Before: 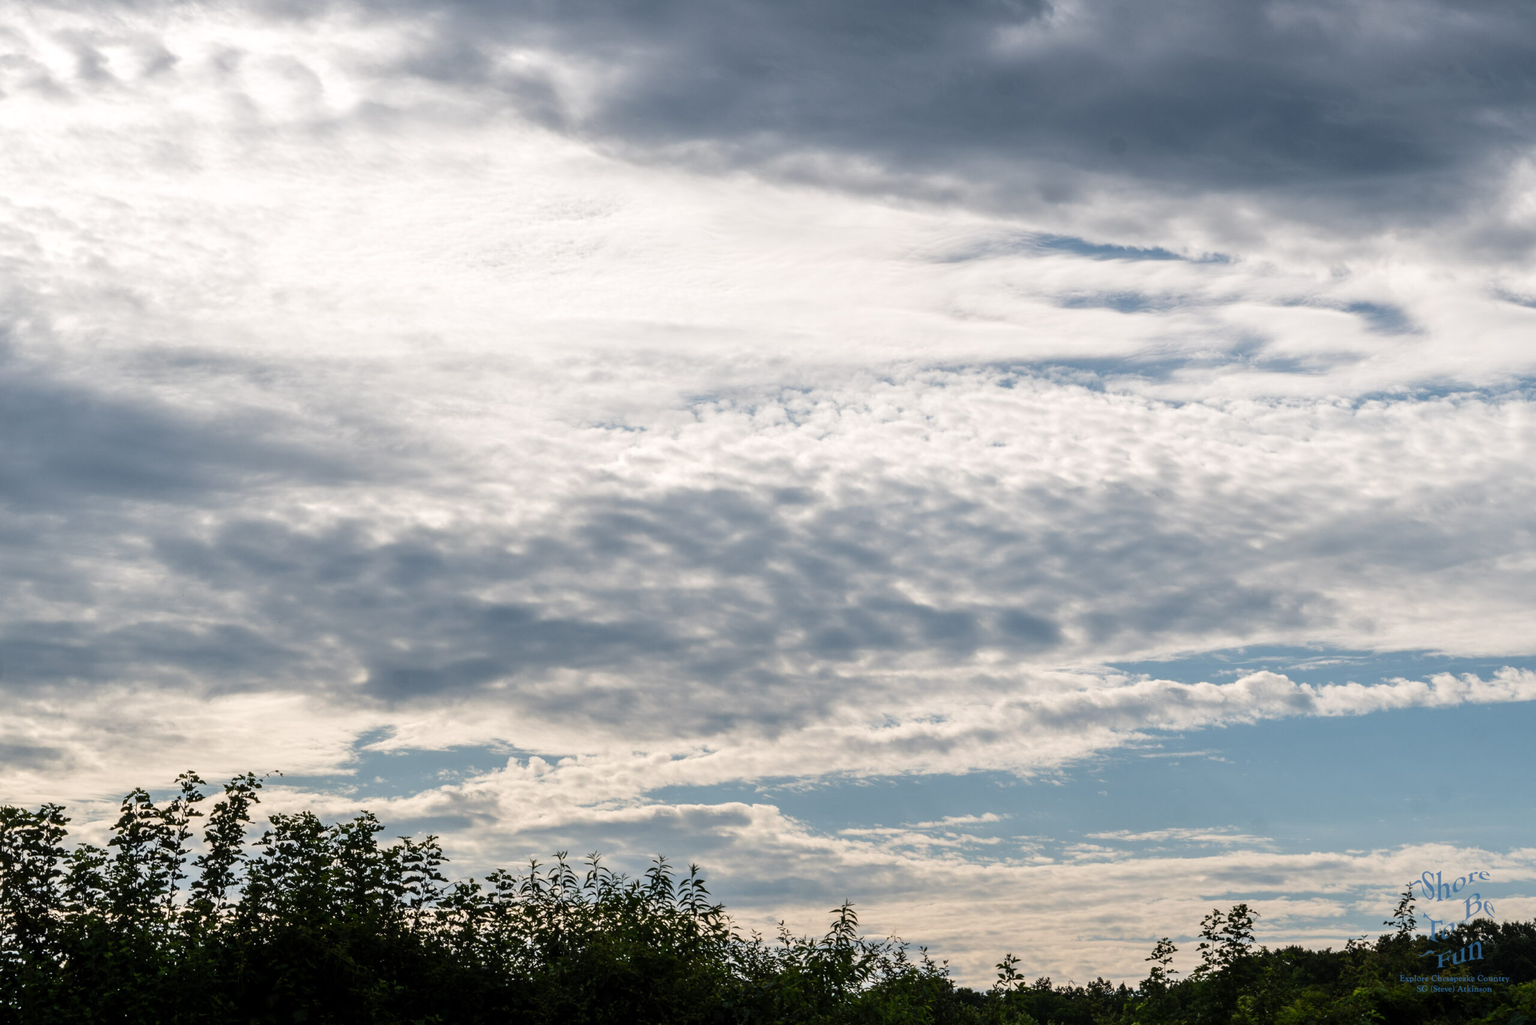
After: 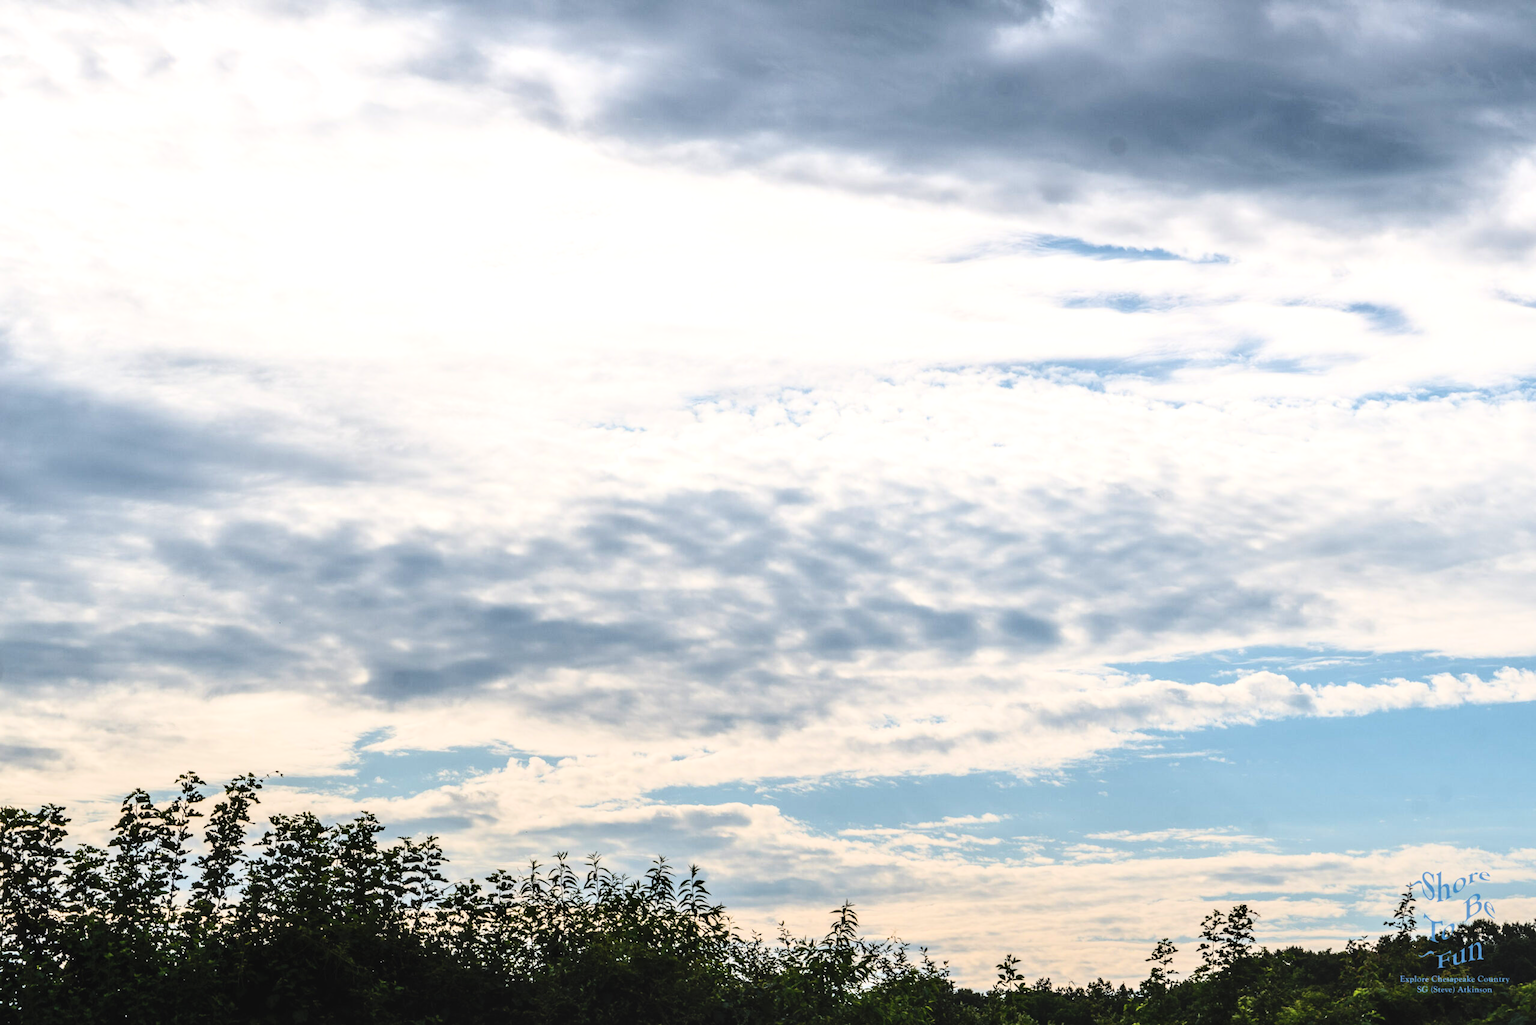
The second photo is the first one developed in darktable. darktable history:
local contrast: detail 130%
contrast brightness saturation: contrast 0.103, brightness 0.037, saturation 0.093
base curve: curves: ch0 [(0, 0) (0.028, 0.03) (0.121, 0.232) (0.46, 0.748) (0.859, 0.968) (1, 1)]
